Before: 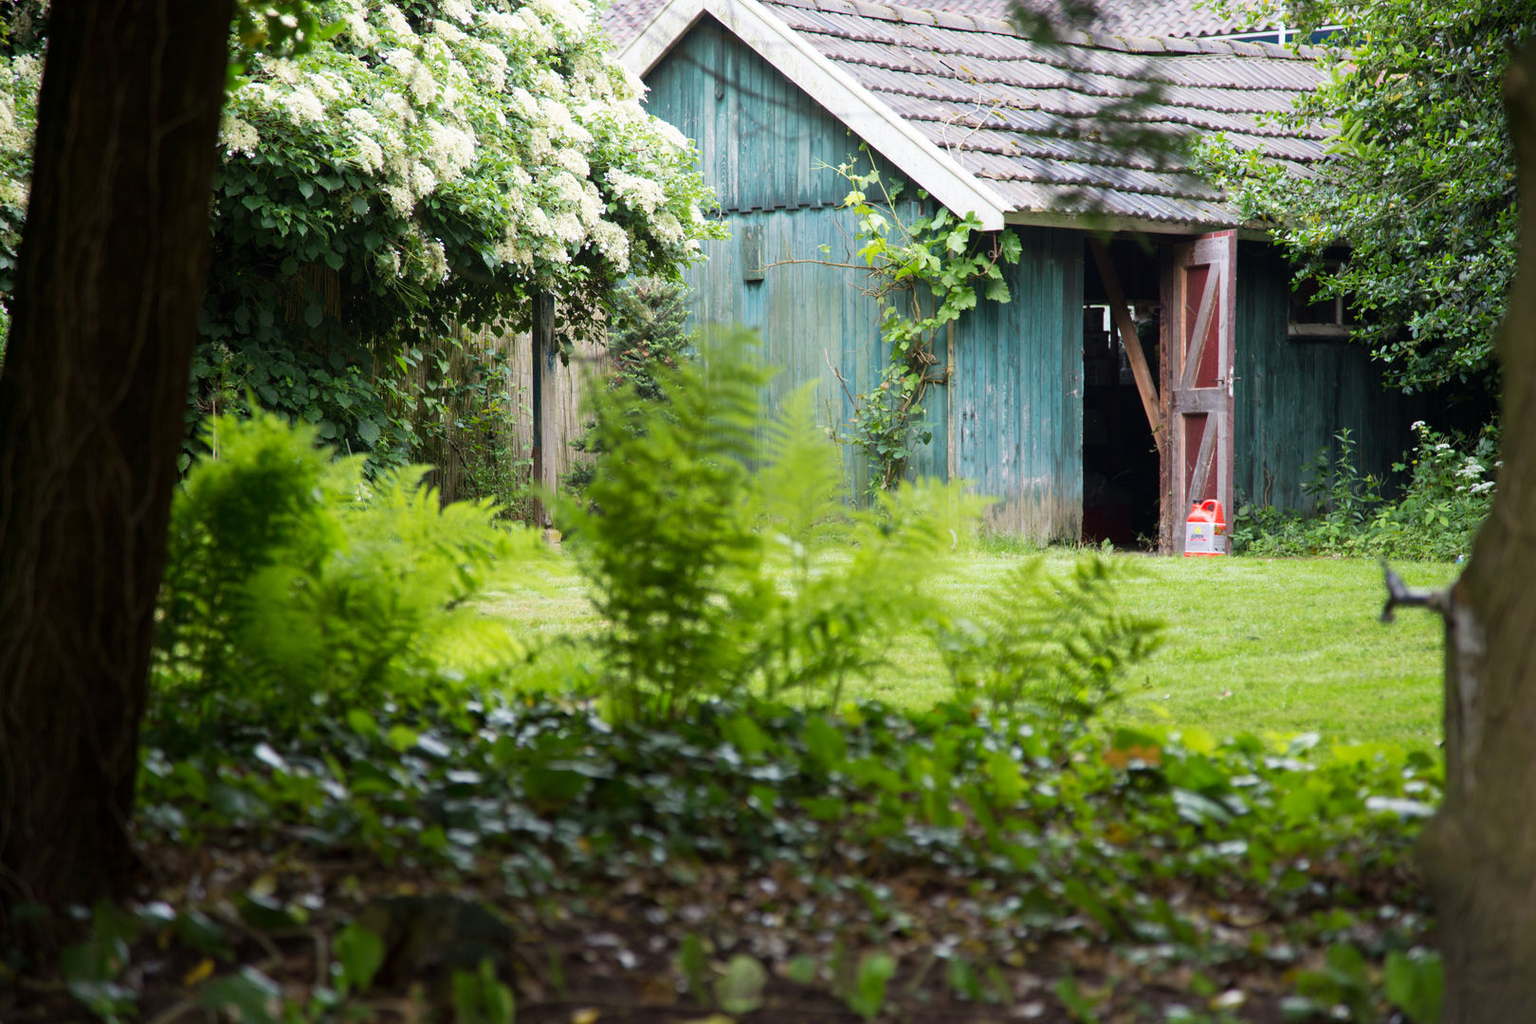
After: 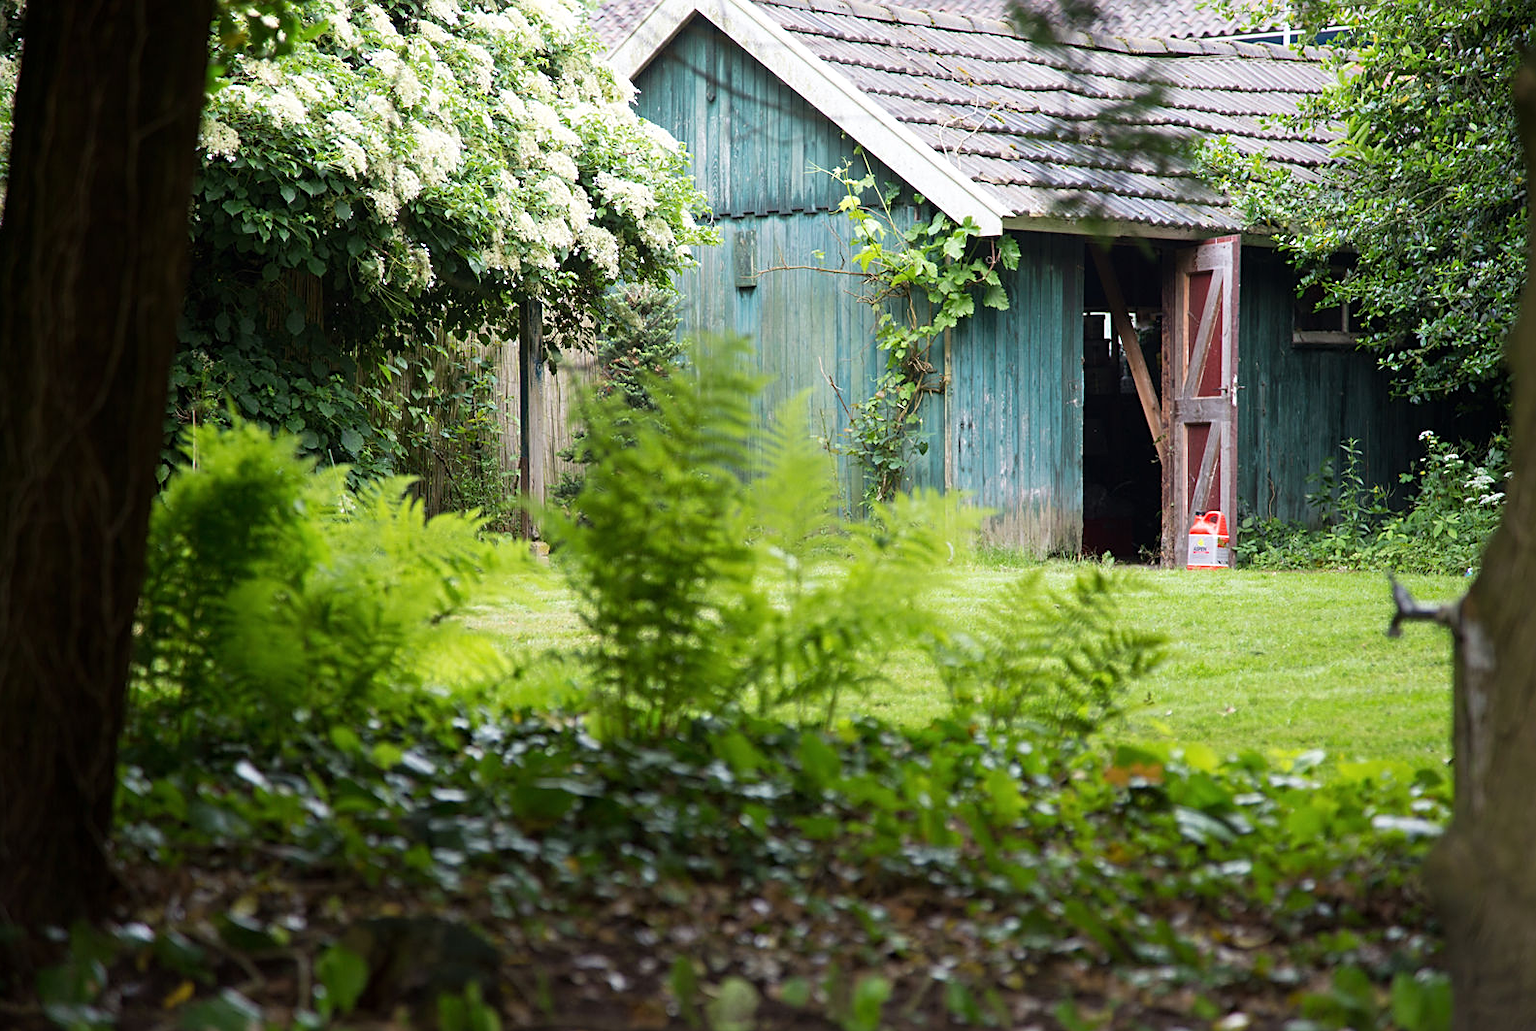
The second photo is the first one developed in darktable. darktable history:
crop and rotate: left 1.654%, right 0.6%, bottom 1.515%
shadows and highlights: shadows -8.53, white point adjustment 1.69, highlights 11.53, highlights color adjustment 78.55%
sharpen: on, module defaults
